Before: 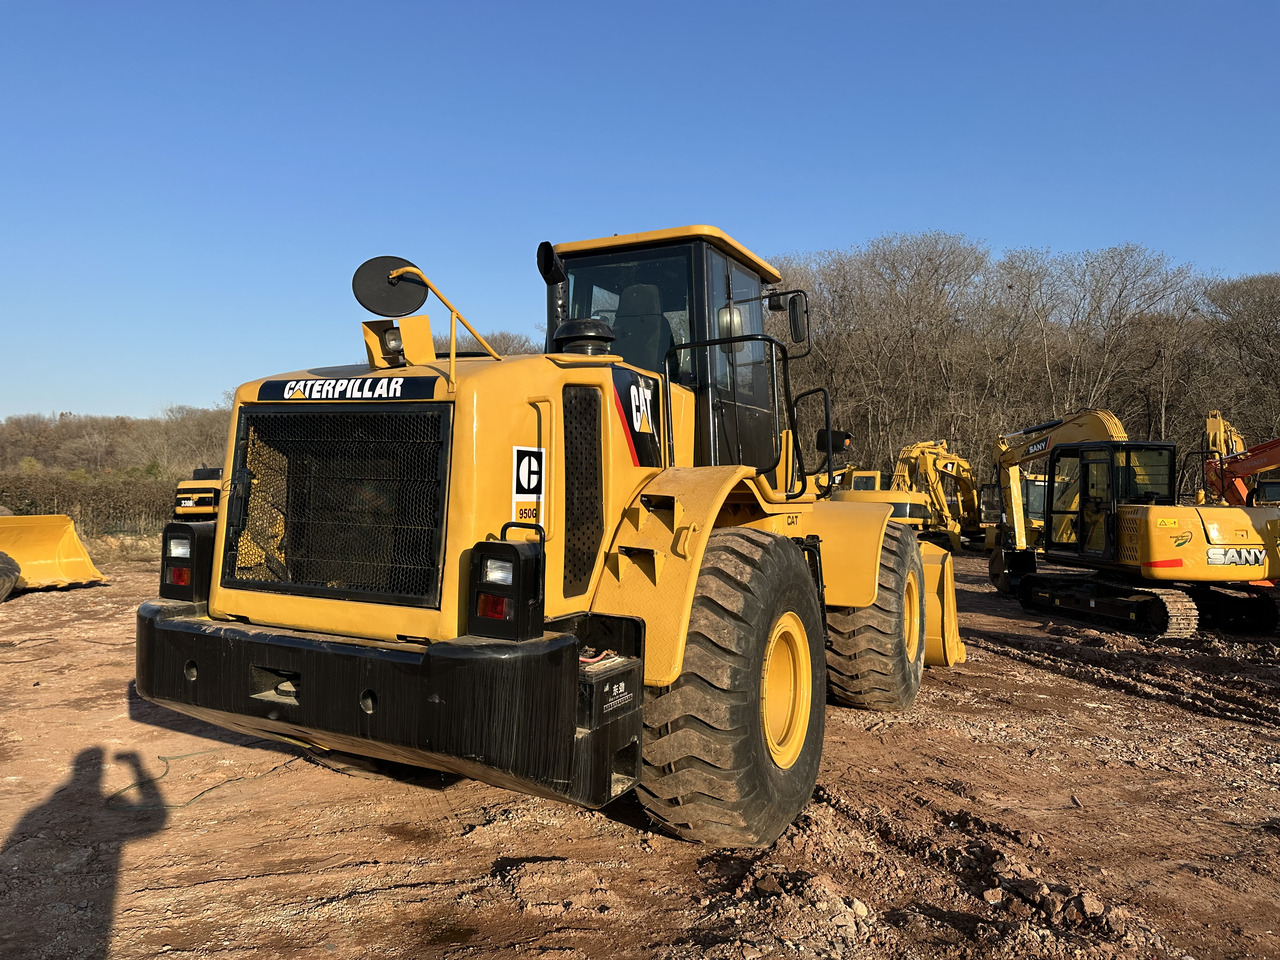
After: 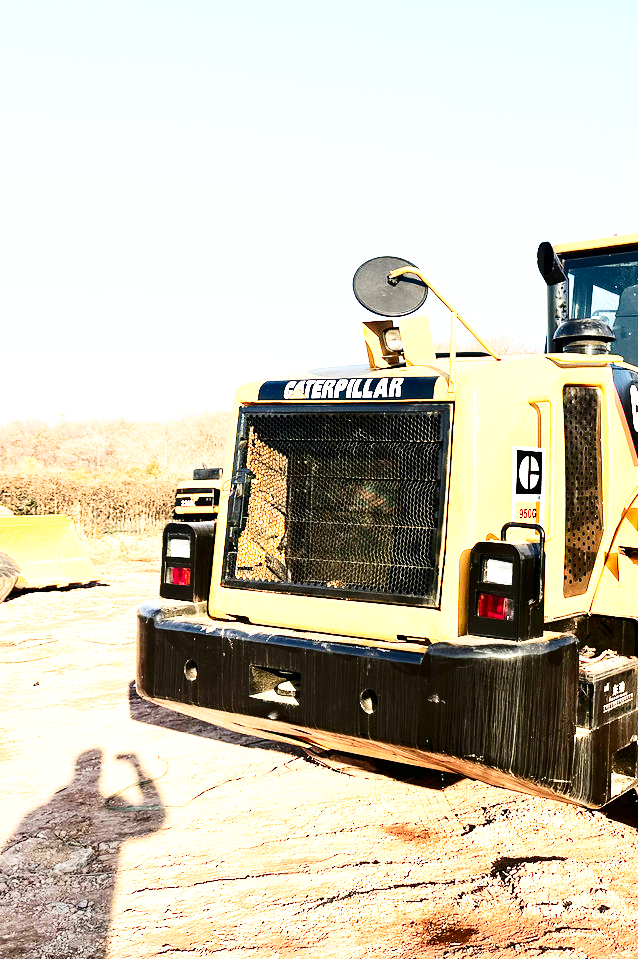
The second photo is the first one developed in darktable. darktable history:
contrast brightness saturation: contrast 0.276
color zones: curves: ch1 [(0.239, 0.552) (0.75, 0.5)]; ch2 [(0.25, 0.462) (0.749, 0.457)]
base curve: curves: ch0 [(0, 0) (0.007, 0.004) (0.027, 0.03) (0.046, 0.07) (0.207, 0.54) (0.442, 0.872) (0.673, 0.972) (1, 1)], exposure shift 0.579, preserve colors none
crop and rotate: left 0.063%, top 0%, right 50.058%
exposure: black level correction 0, exposure 1.44 EV, compensate highlight preservation false
